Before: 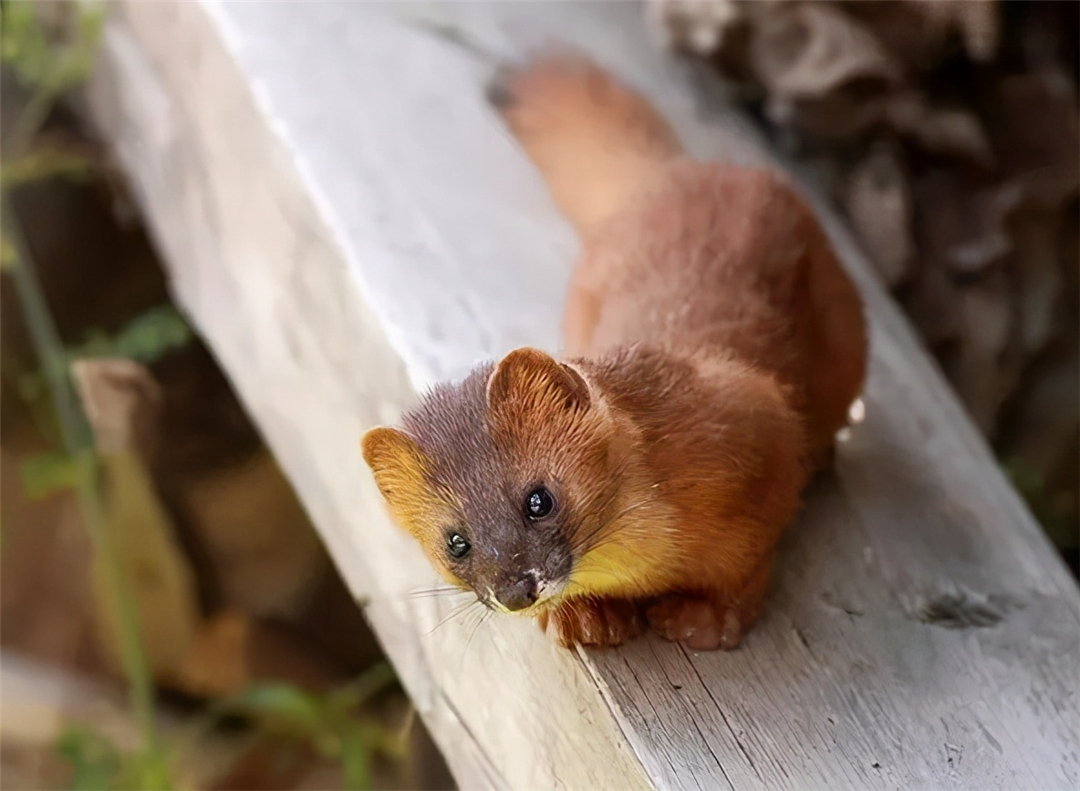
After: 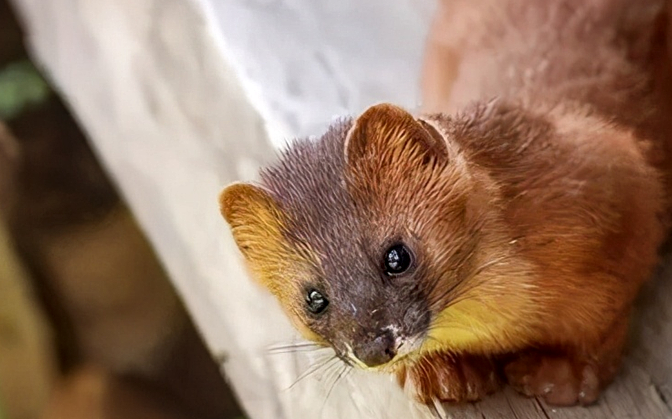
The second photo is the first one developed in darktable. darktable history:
local contrast: on, module defaults
shadows and highlights: low approximation 0.01, soften with gaussian
crop: left 13.173%, top 30.966%, right 24.596%, bottom 16.044%
